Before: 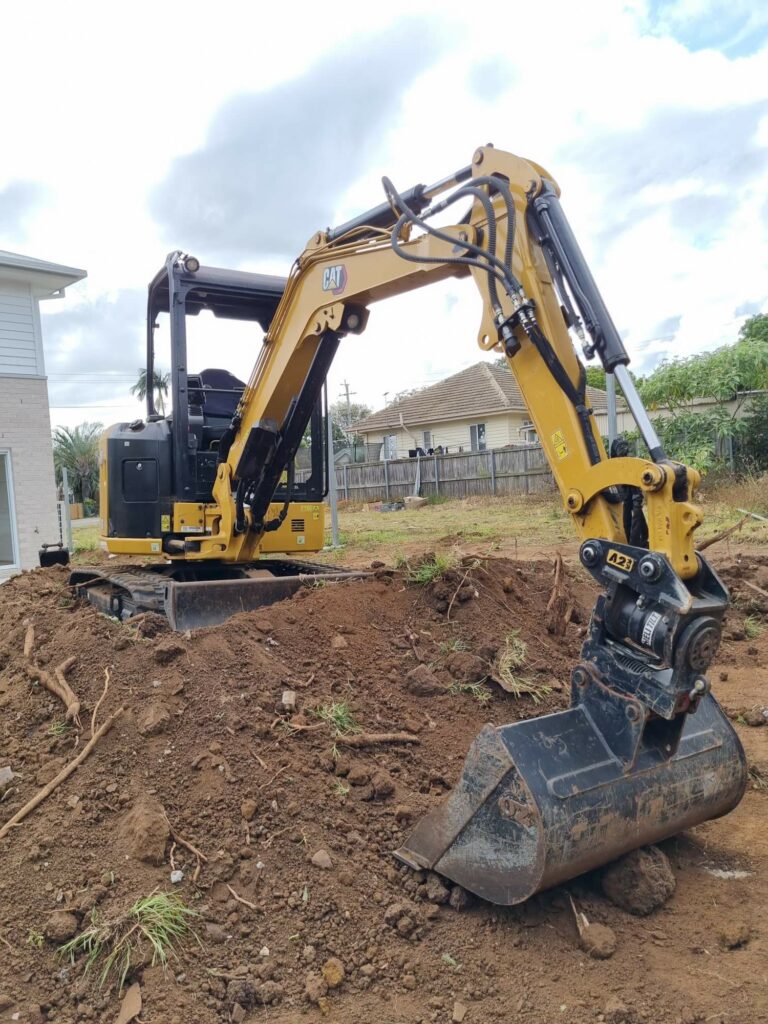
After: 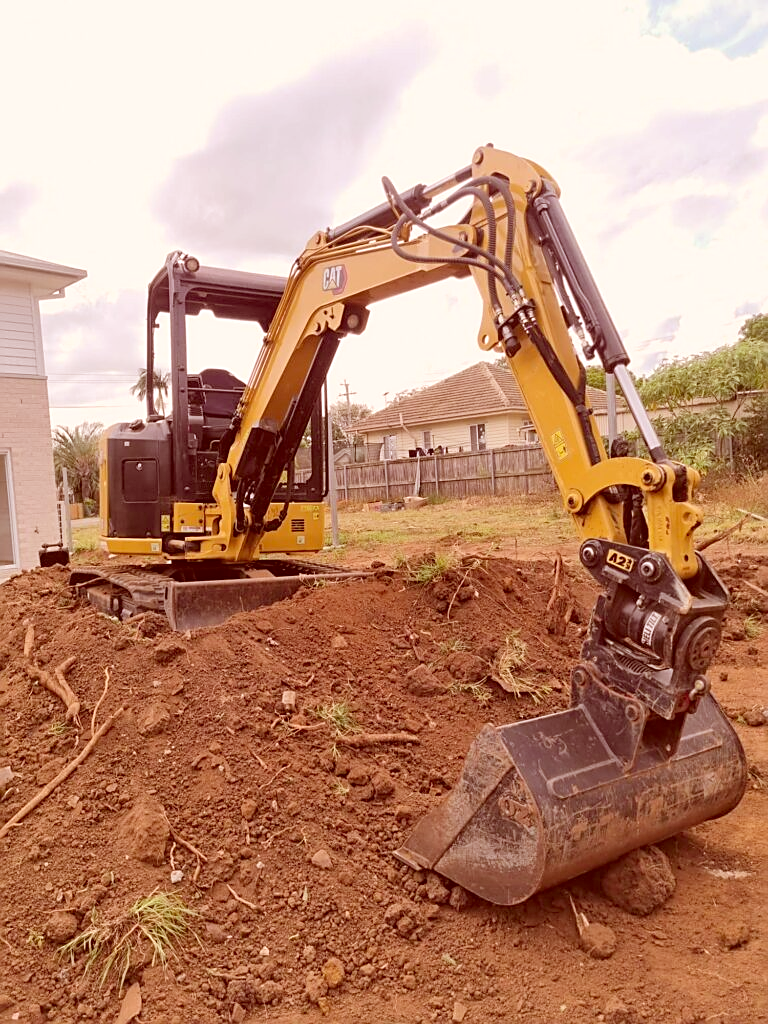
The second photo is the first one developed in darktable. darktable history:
sharpen: on, module defaults
contrast brightness saturation: brightness 0.09, saturation 0.19
color correction: highlights a* 9.03, highlights b* 8.71, shadows a* 40, shadows b* 40, saturation 0.8
